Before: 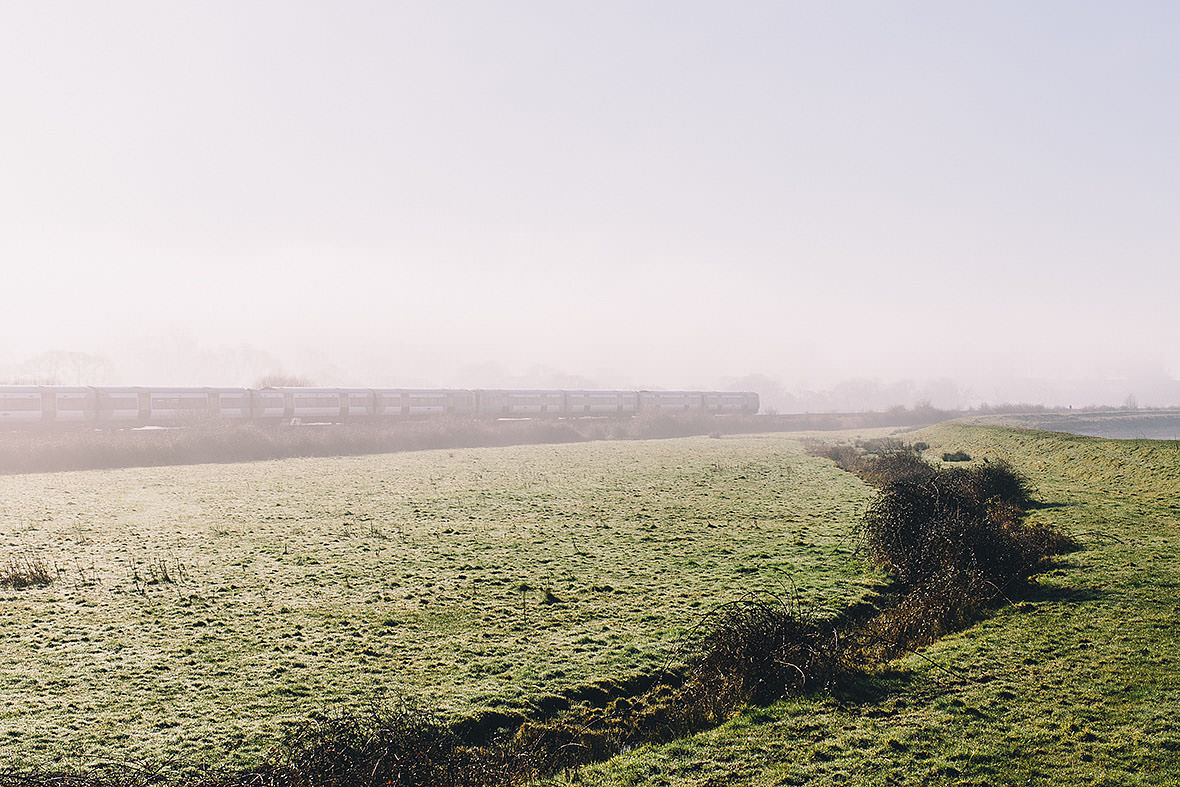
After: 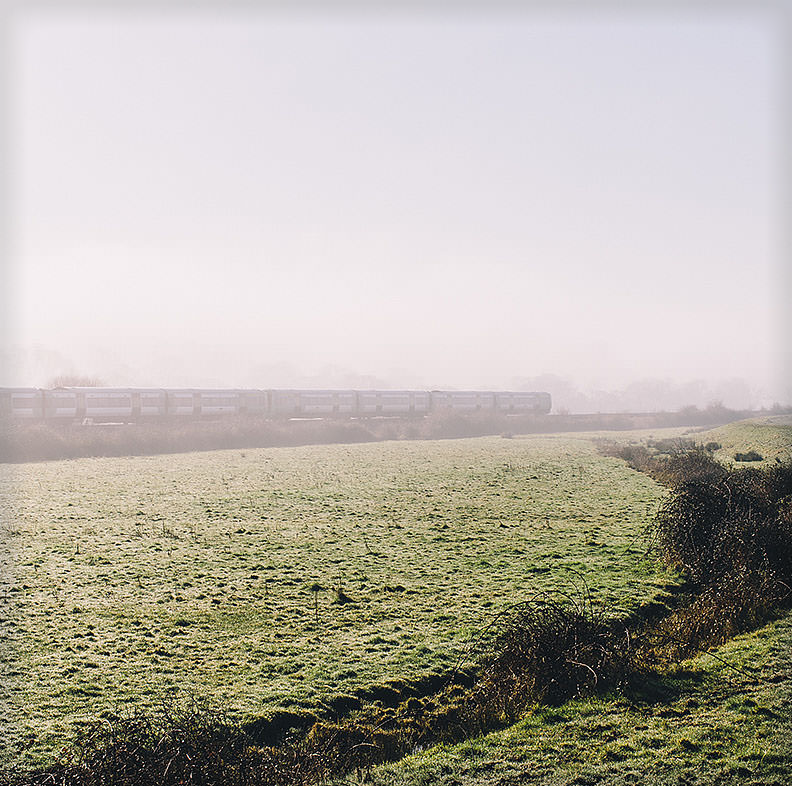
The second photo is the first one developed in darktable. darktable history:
vignetting: fall-off start 92.96%, fall-off radius 6.26%, brightness -0.189, saturation -0.299, automatic ratio true, width/height ratio 1.33, shape 0.049
crop and rotate: left 17.708%, right 15.123%
